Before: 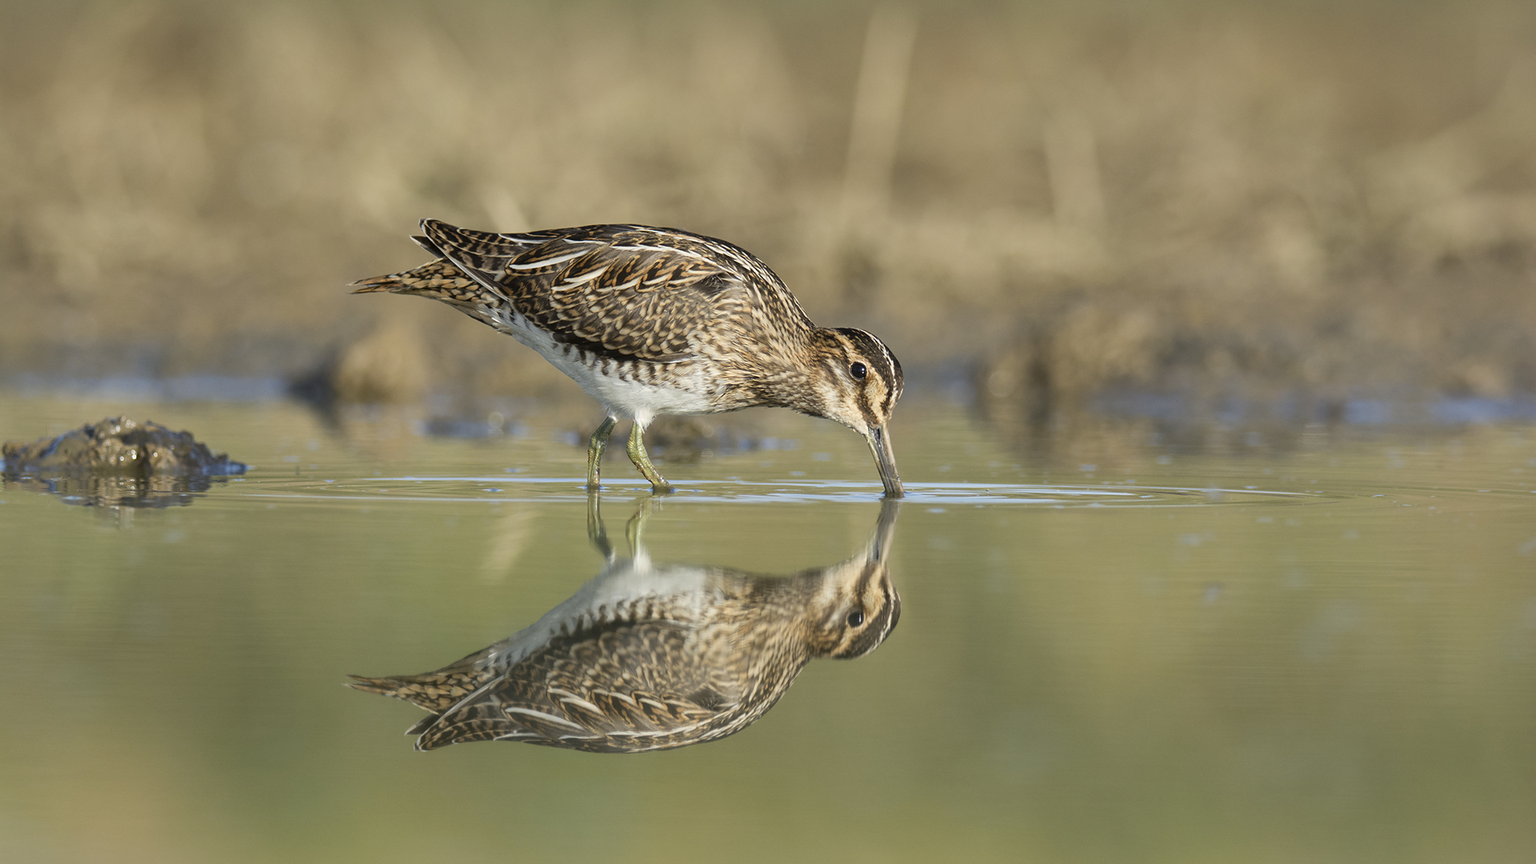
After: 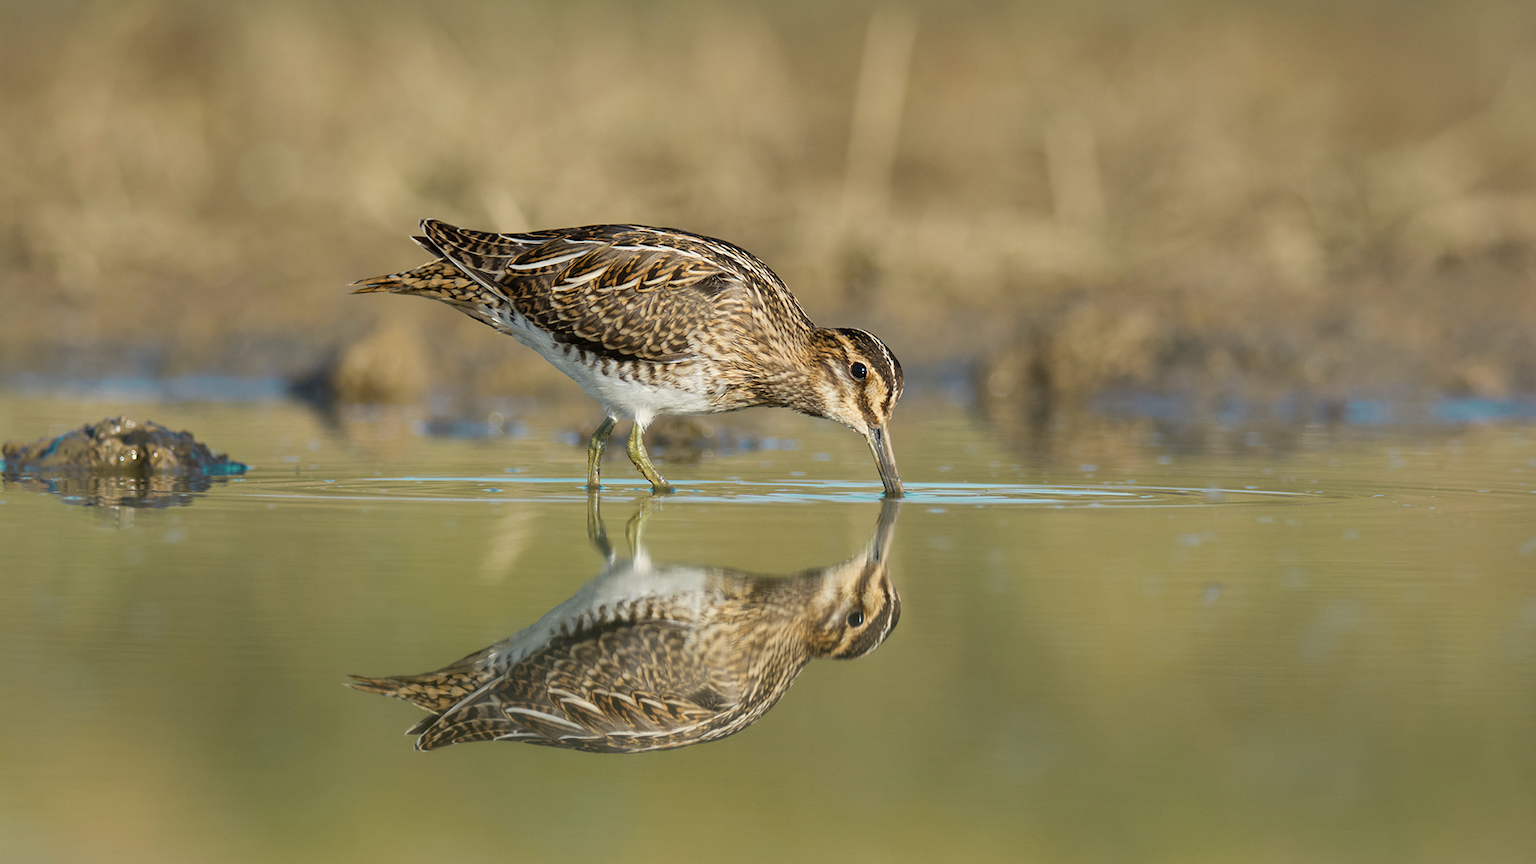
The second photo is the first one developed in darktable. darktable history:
color zones: curves: ch0 [(0.254, 0.492) (0.724, 0.62)]; ch1 [(0.25, 0.528) (0.719, 0.796)]; ch2 [(0, 0.472) (0.25, 0.5) (0.73, 0.184)], mix 100.95%
